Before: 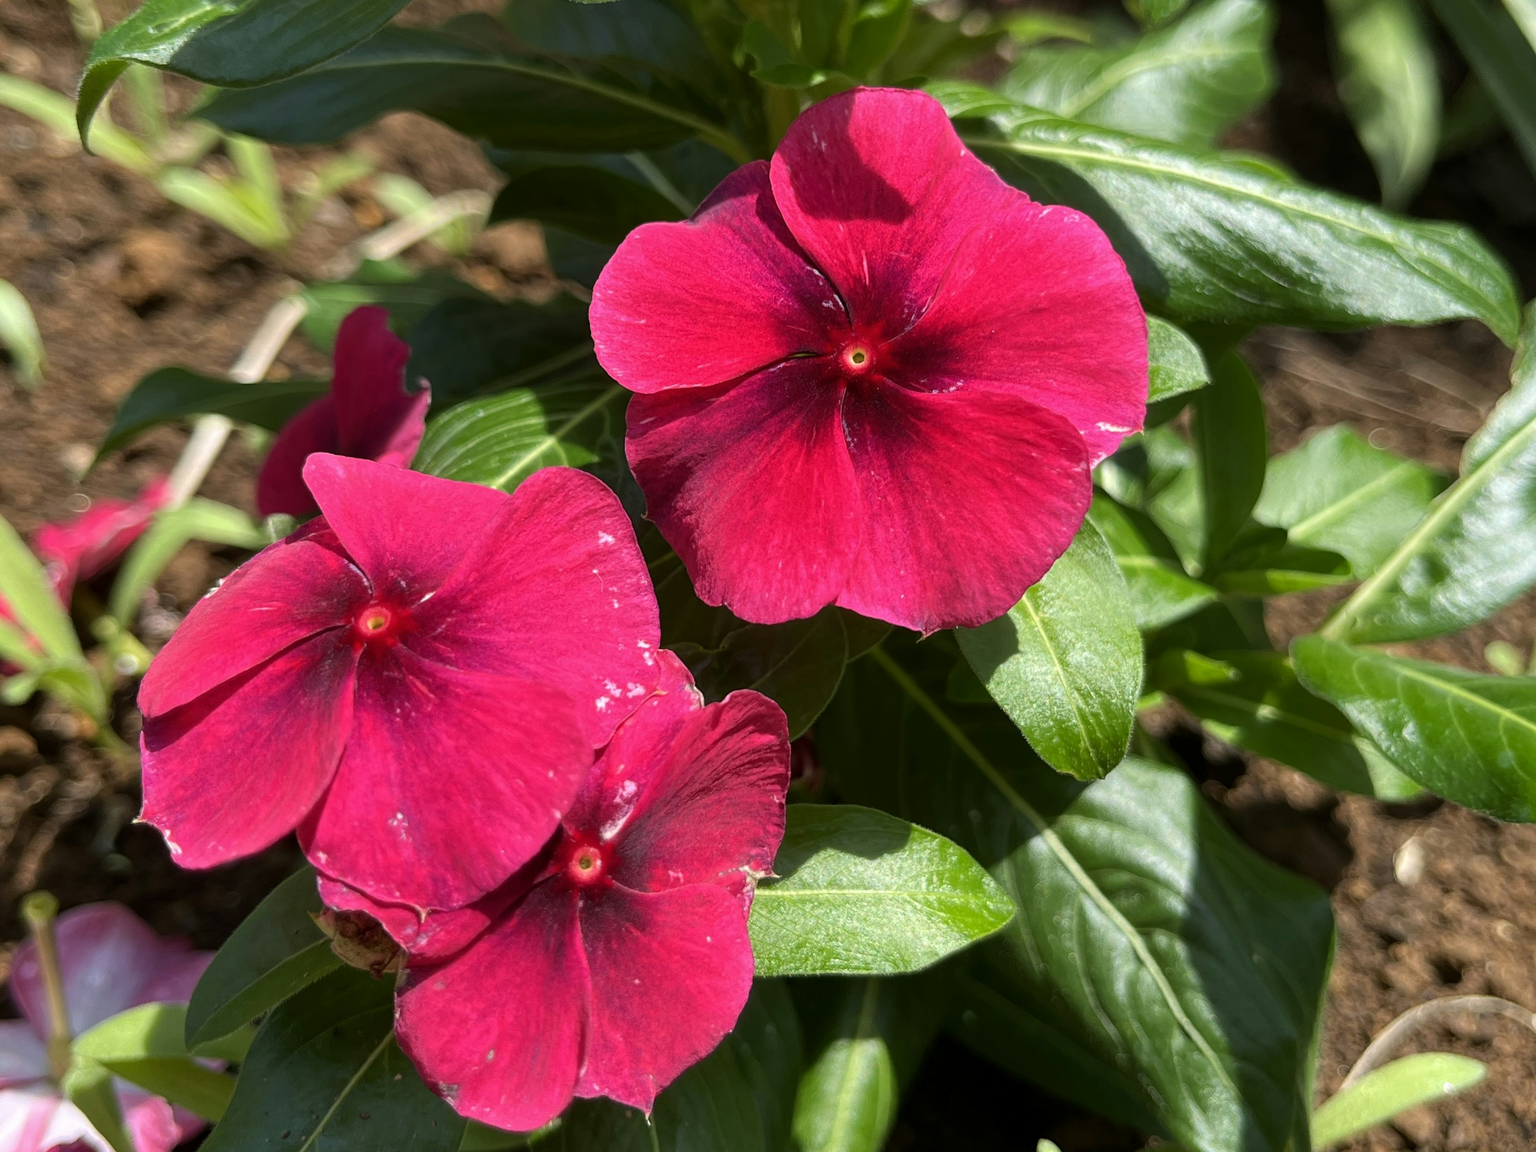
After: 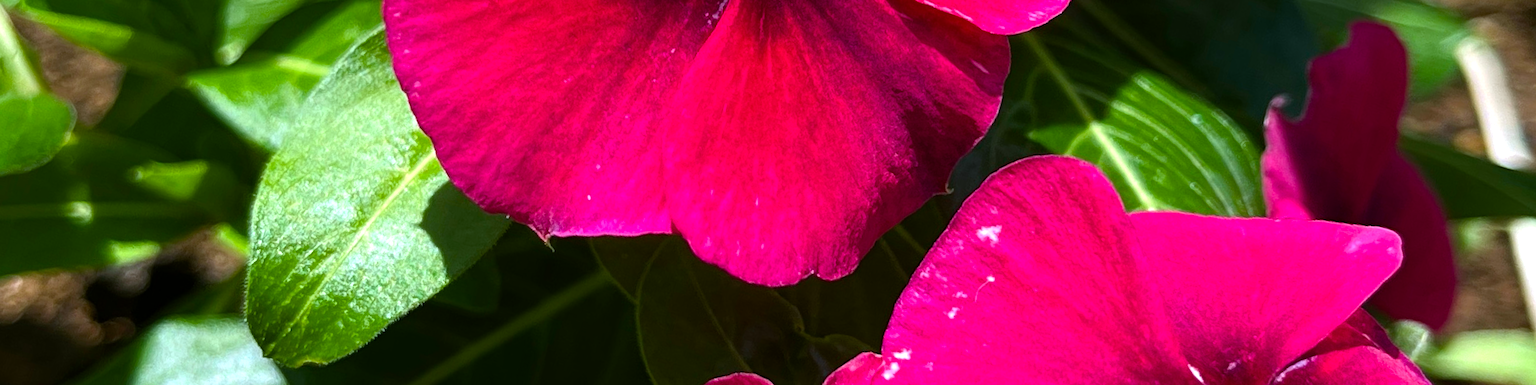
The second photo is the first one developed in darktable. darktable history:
color calibration: x 0.37, y 0.382, temperature 4313.32 K
color balance rgb: linear chroma grading › global chroma 16.62%, perceptual saturation grading › highlights -8.63%, perceptual saturation grading › mid-tones 18.66%, perceptual saturation grading › shadows 28.49%, perceptual brilliance grading › highlights 14.22%, perceptual brilliance grading › shadows -18.96%, global vibrance 27.71%
crop and rotate: angle 16.12°, top 30.835%, bottom 35.653%
